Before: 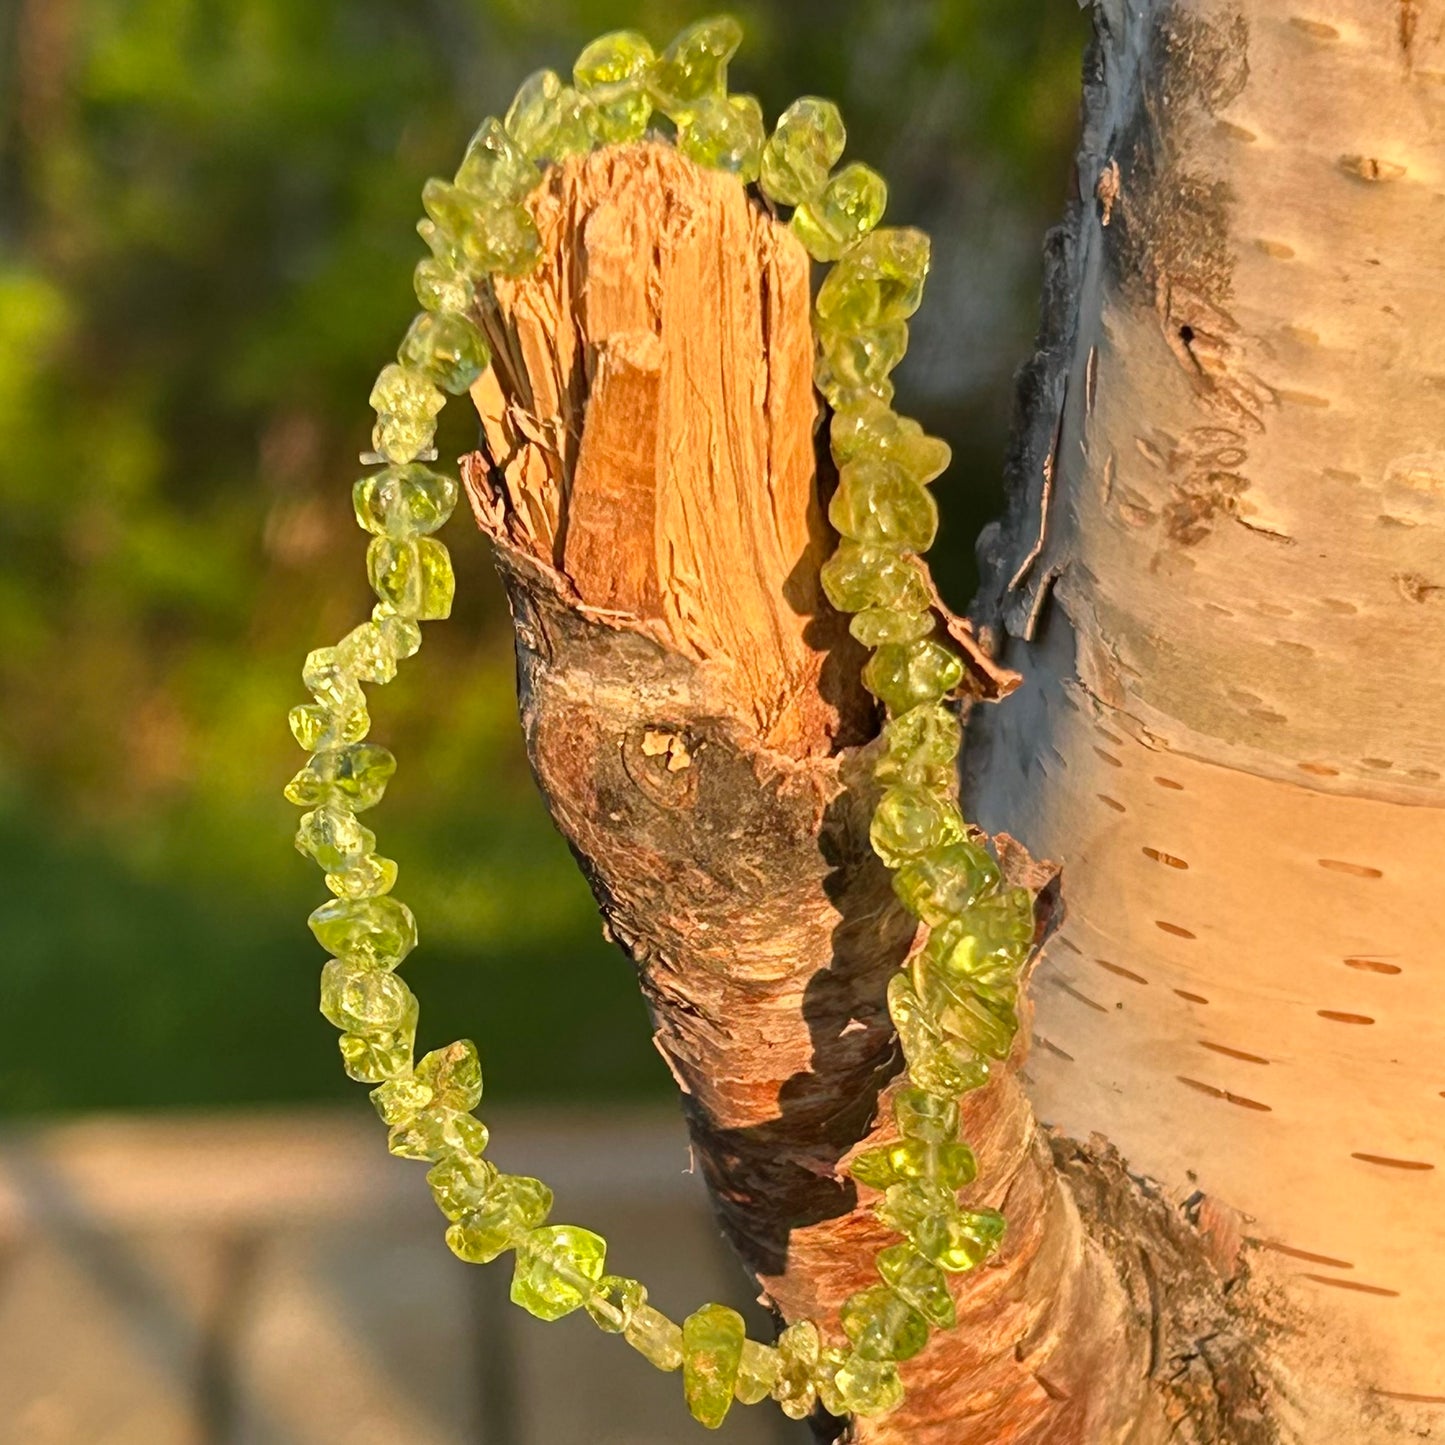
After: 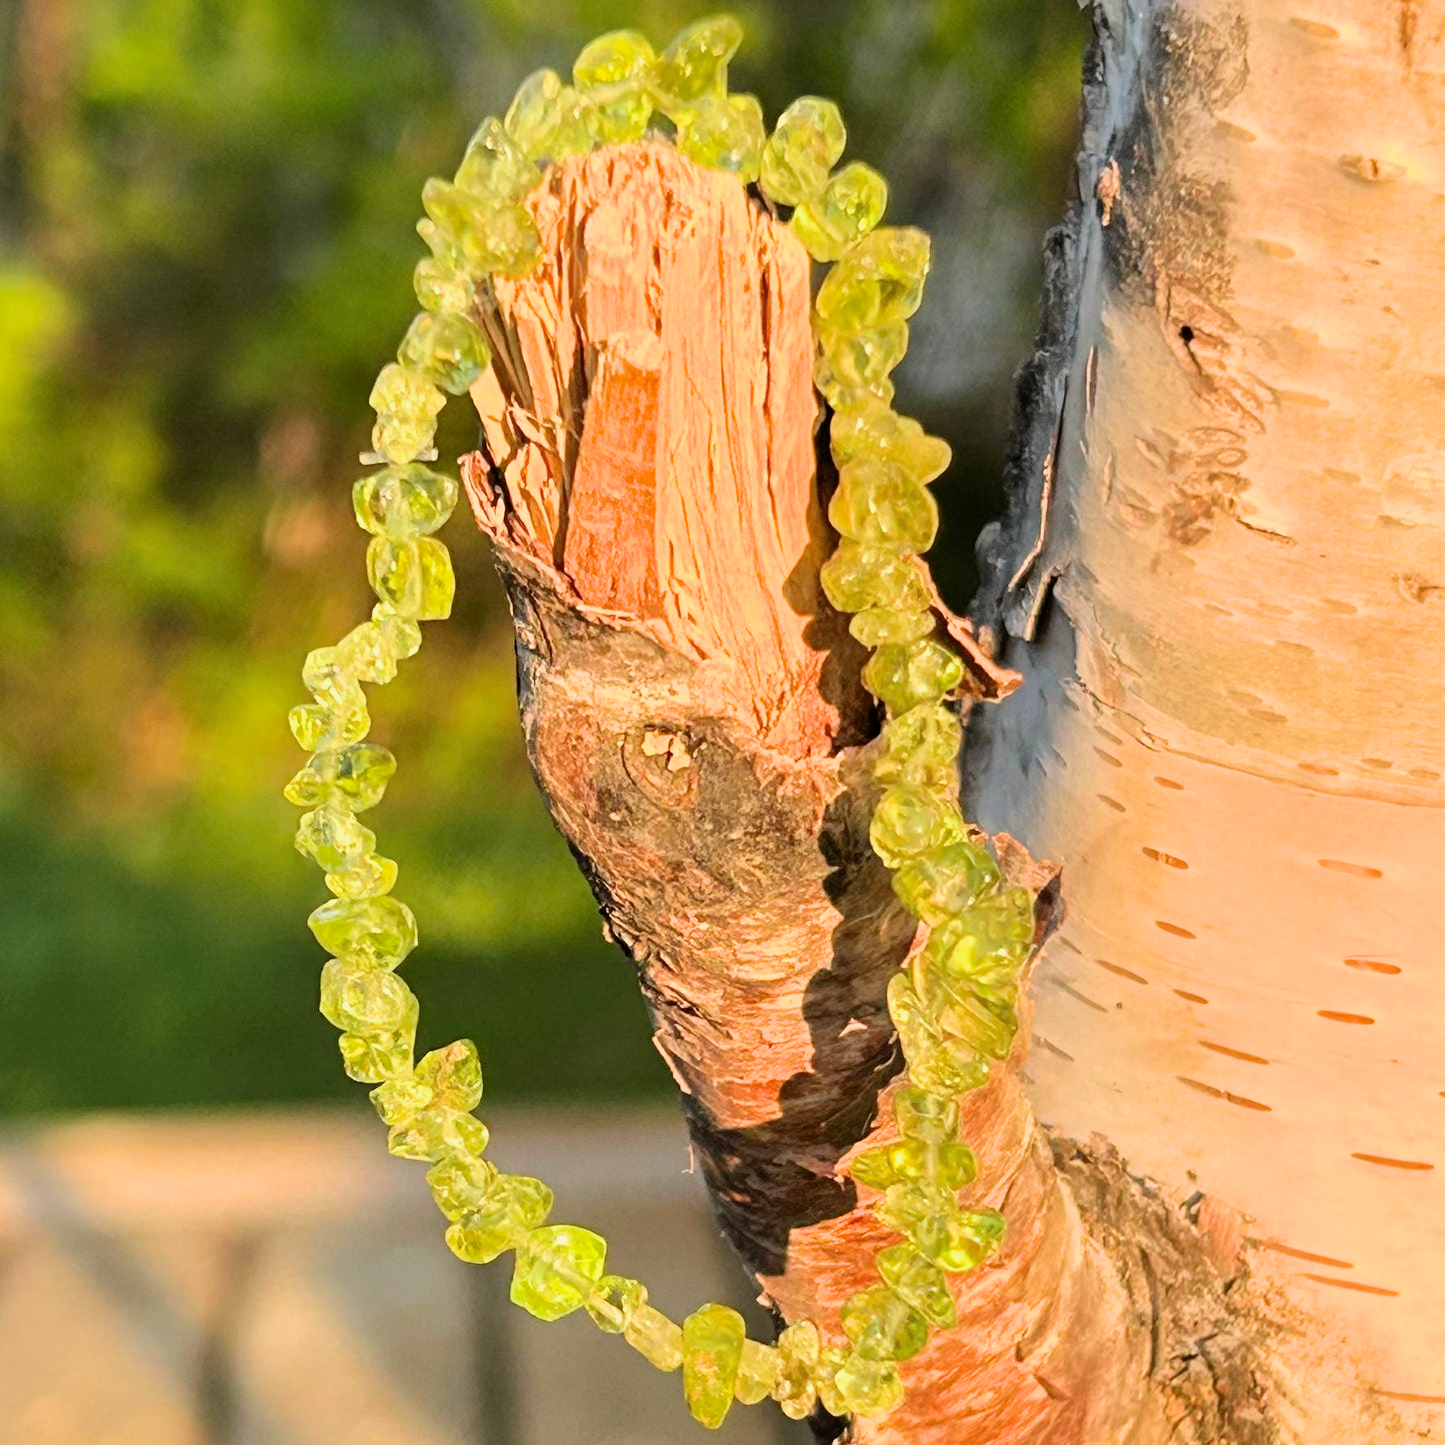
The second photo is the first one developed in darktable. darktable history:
exposure: black level correction 0, exposure 0.896 EV, compensate highlight preservation false
filmic rgb: middle gray luminance 28.98%, black relative exposure -10.24 EV, white relative exposure 5.47 EV, threshold 2.96 EV, target black luminance 0%, hardness 3.94, latitude 2.69%, contrast 1.126, highlights saturation mix 3.98%, shadows ↔ highlights balance 14.79%, color science v6 (2022), enable highlight reconstruction true
